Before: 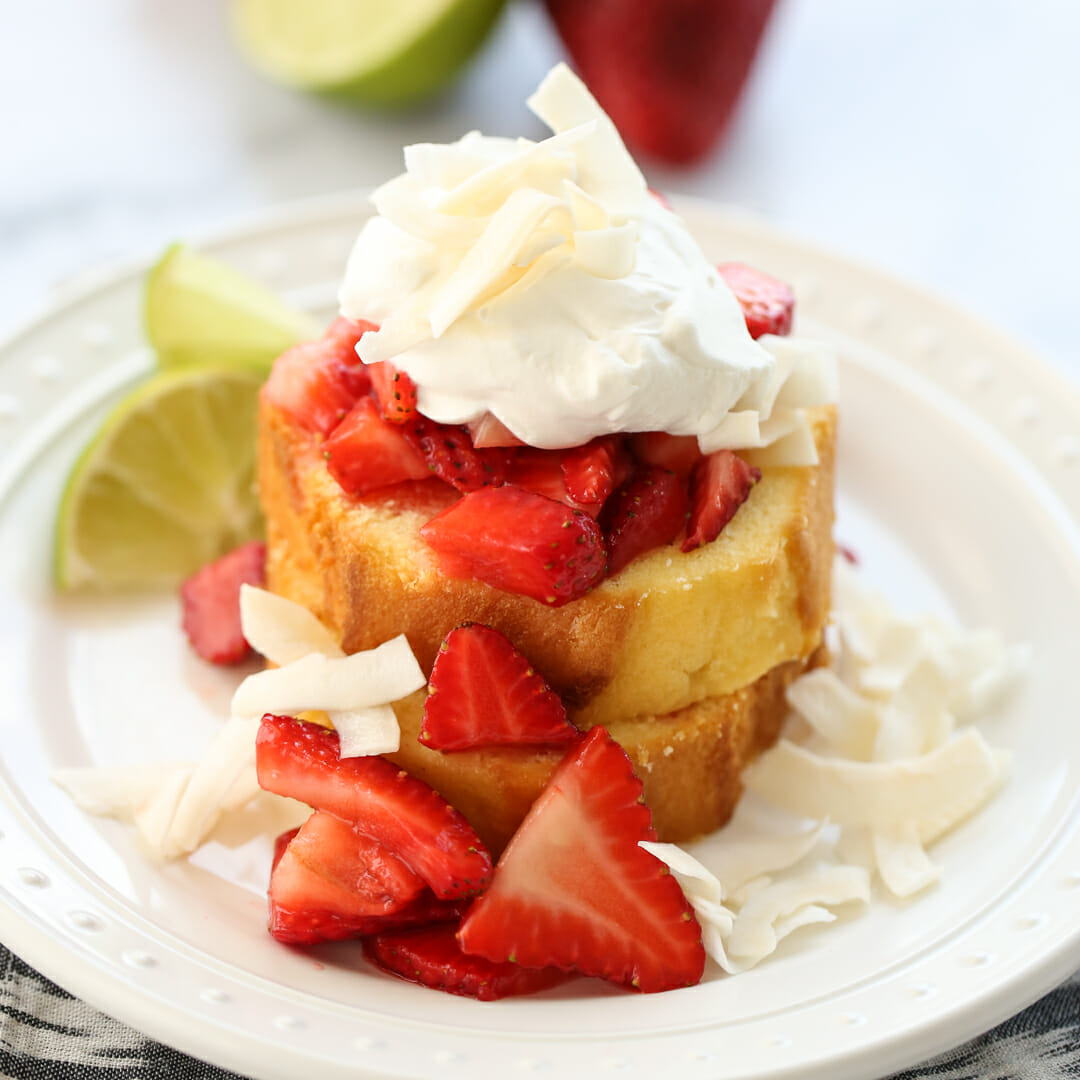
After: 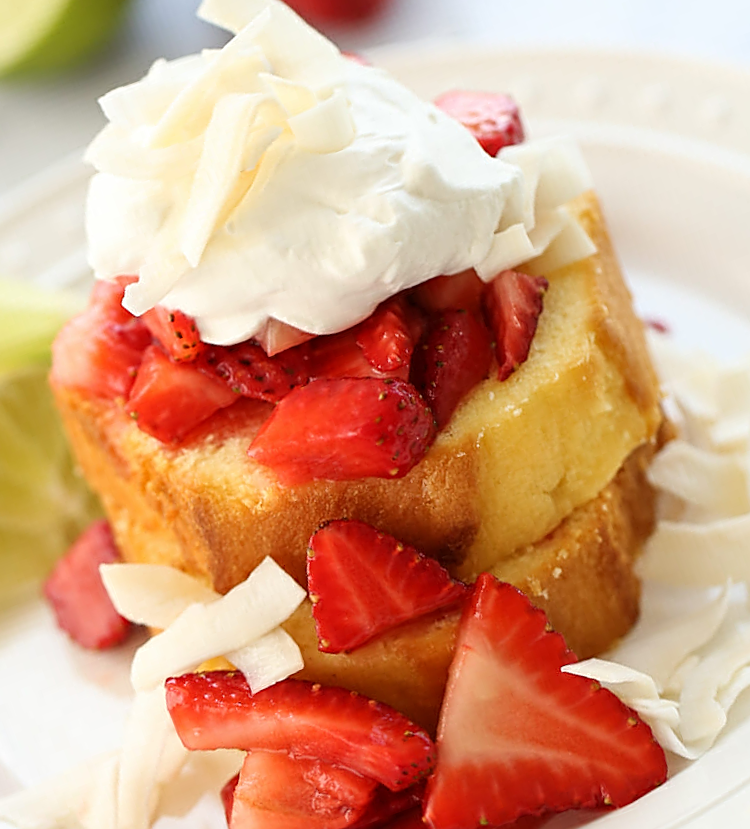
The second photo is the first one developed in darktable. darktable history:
sharpen: on, module defaults
crop and rotate: angle 20.5°, left 6.844%, right 3.731%, bottom 1.176%
